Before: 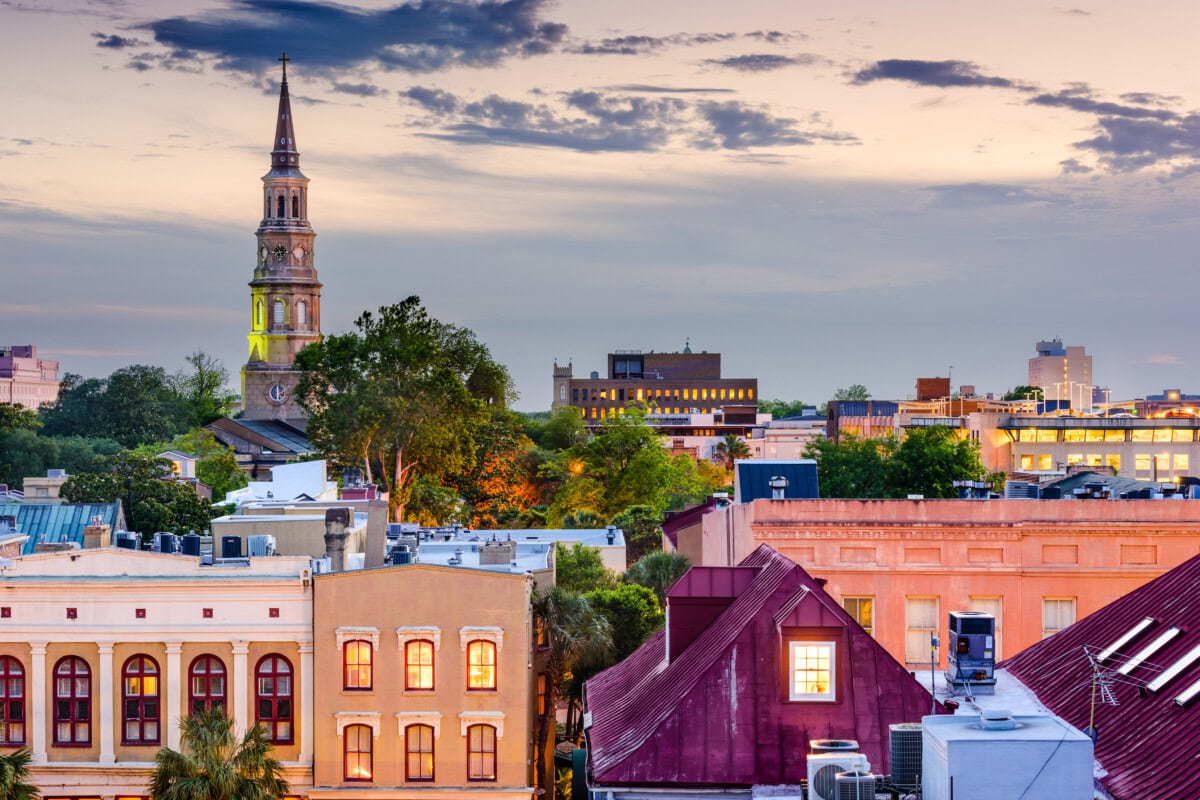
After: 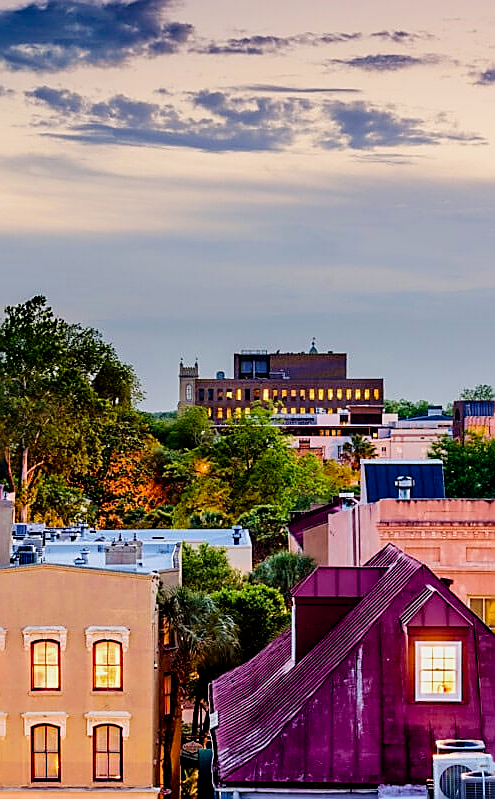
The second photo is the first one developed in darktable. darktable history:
sharpen: radius 1.367, amount 1.254, threshold 0.64
velvia: on, module defaults
filmic rgb: black relative exposure -11.75 EV, white relative exposure 5.4 EV, hardness 4.48, latitude 49.77%, contrast 1.144, add noise in highlights 0, preserve chrominance no, color science v3 (2019), use custom middle-gray values true, iterations of high-quality reconstruction 0, contrast in highlights soft
crop: left 31.24%, right 27.393%
